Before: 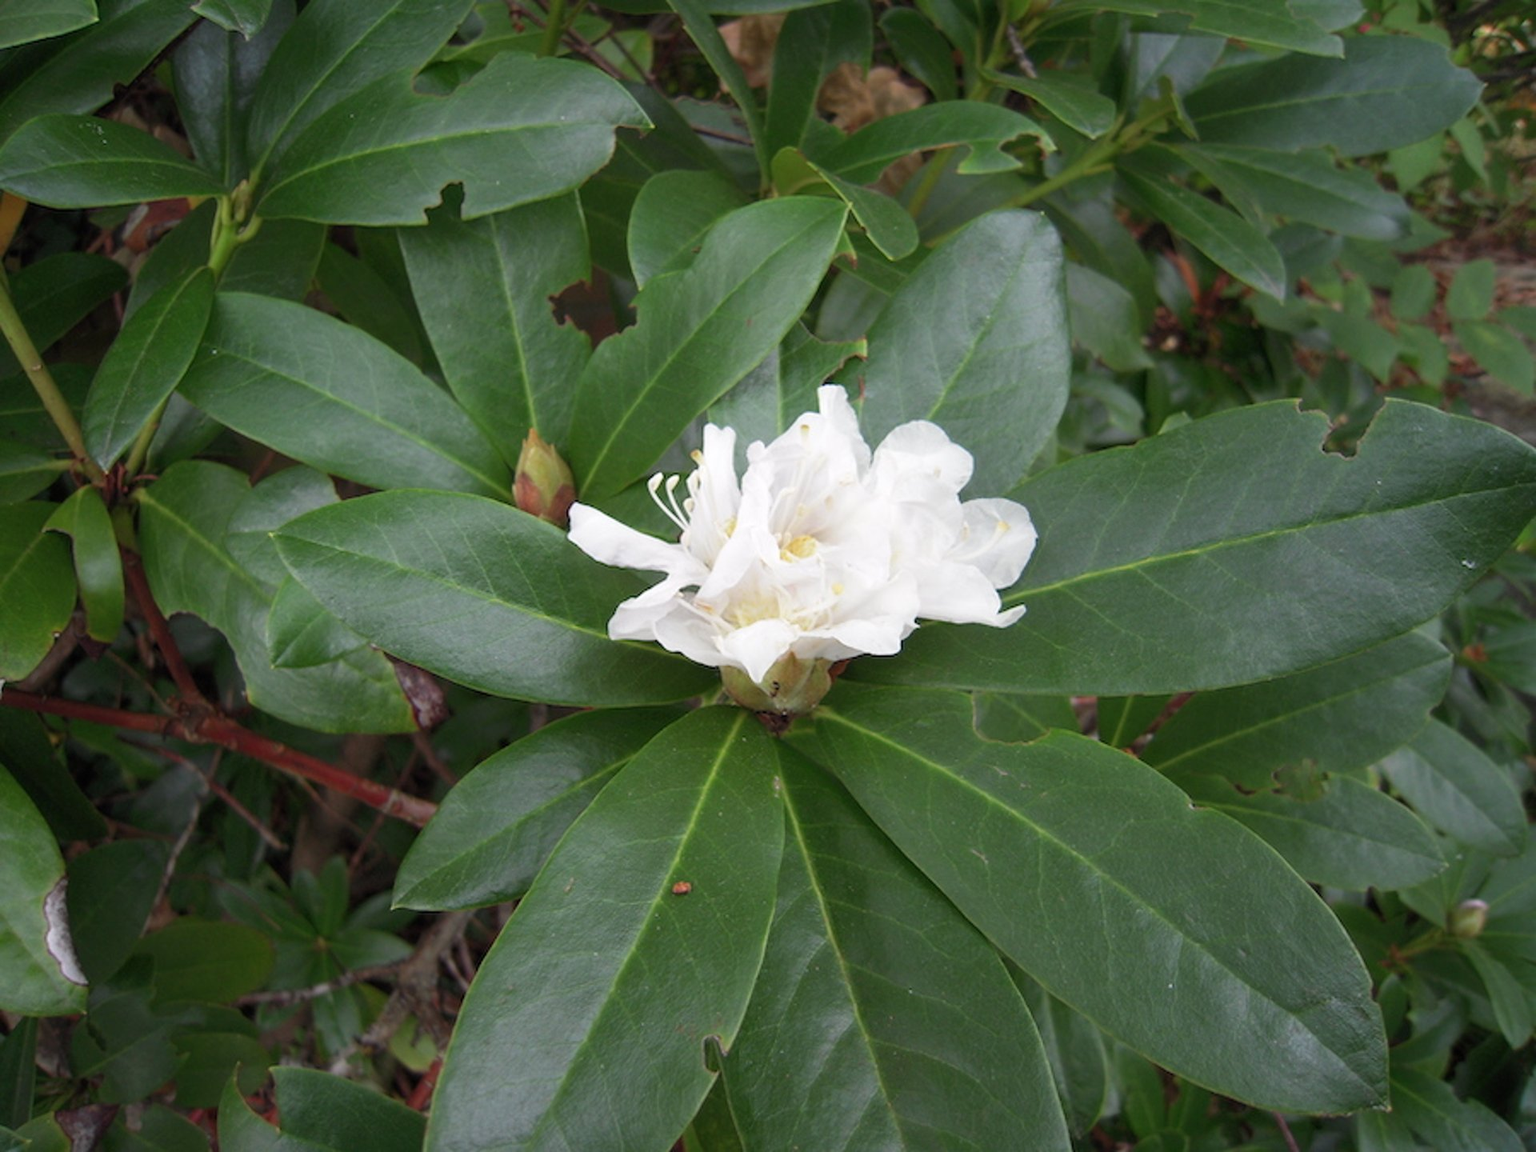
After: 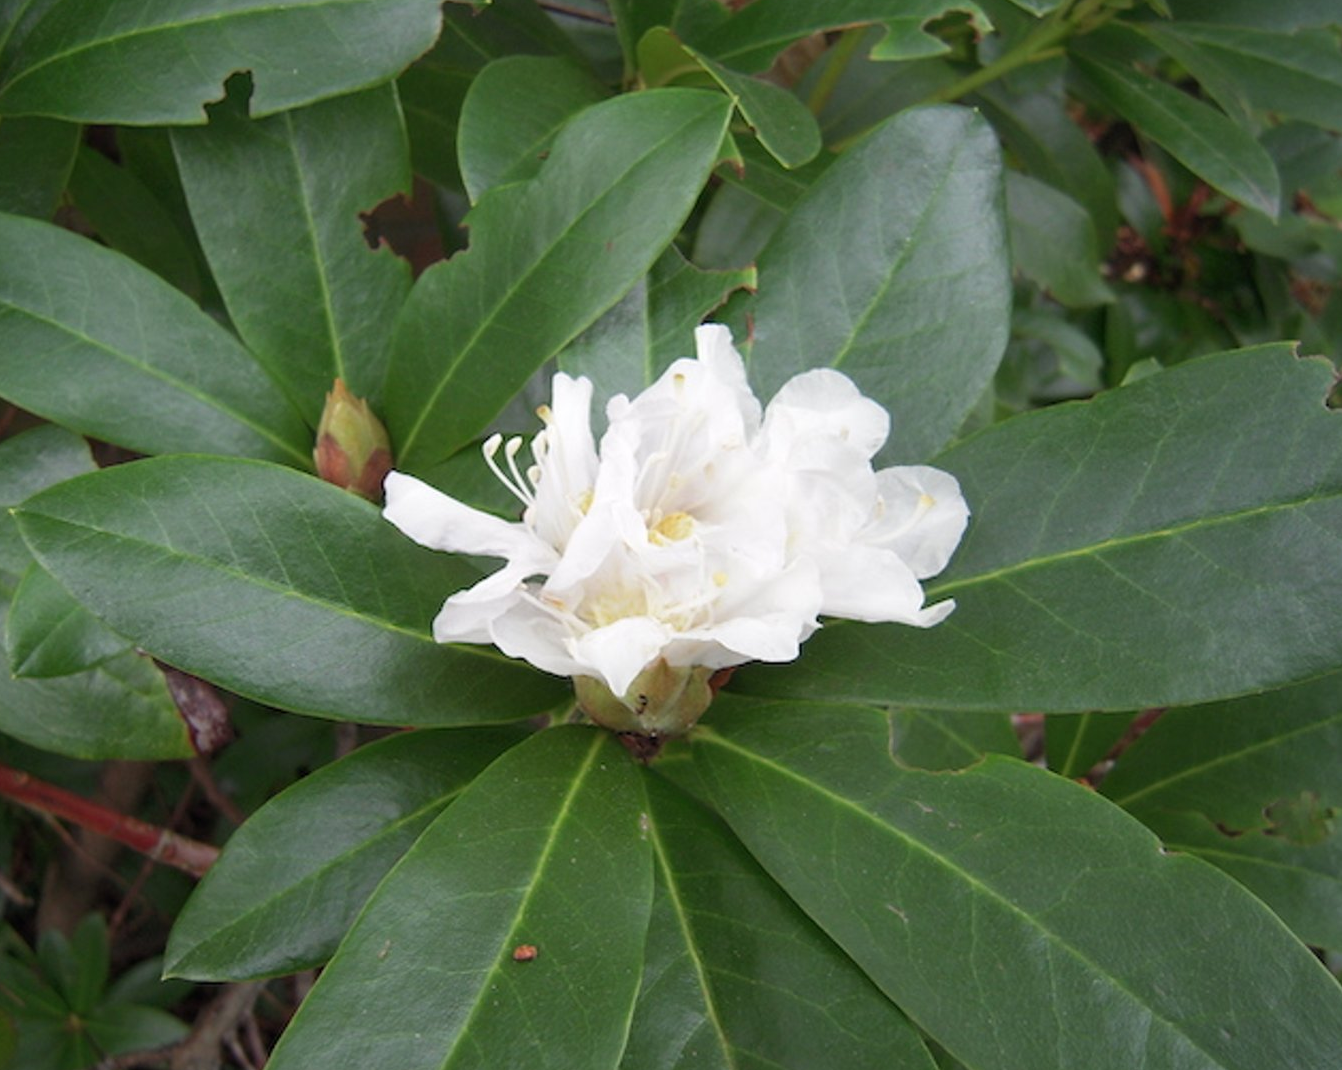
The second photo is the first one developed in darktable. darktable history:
crop and rotate: left 17.077%, top 10.968%, right 12.984%, bottom 14.687%
